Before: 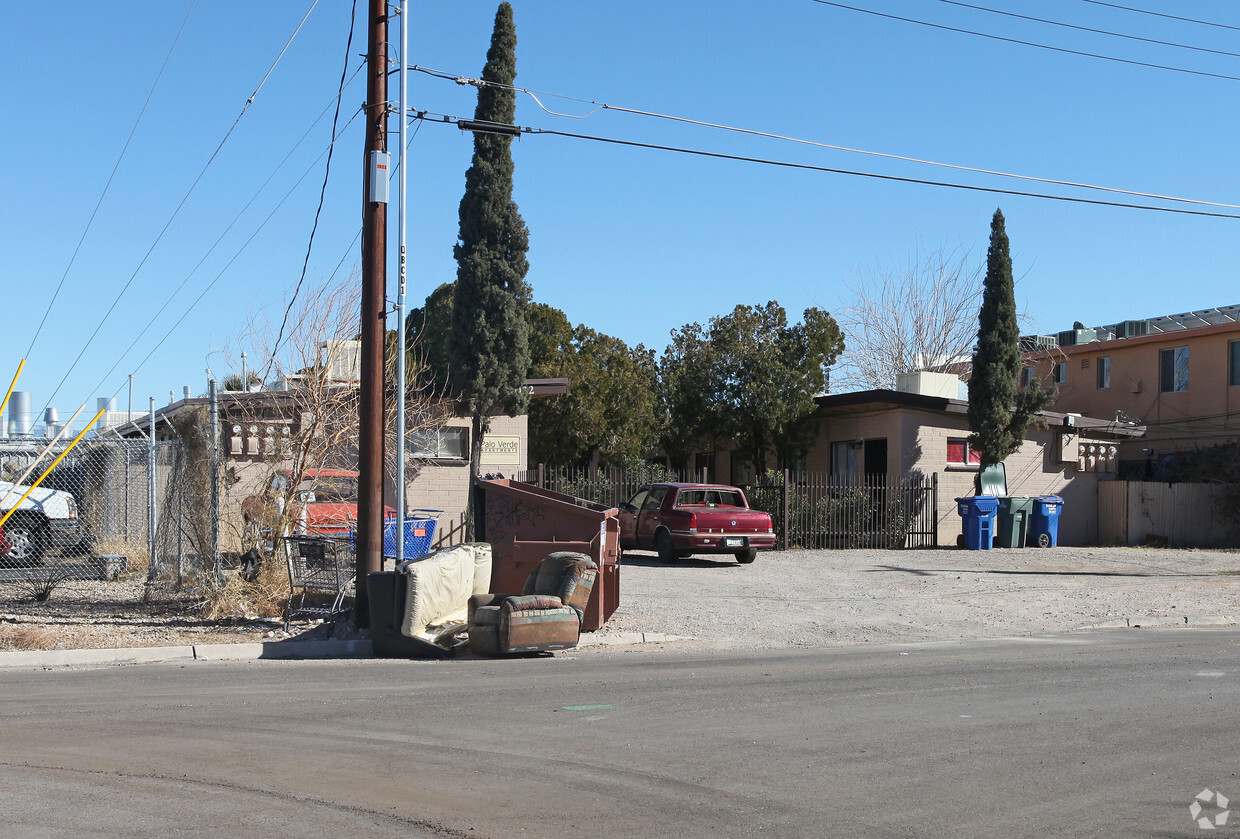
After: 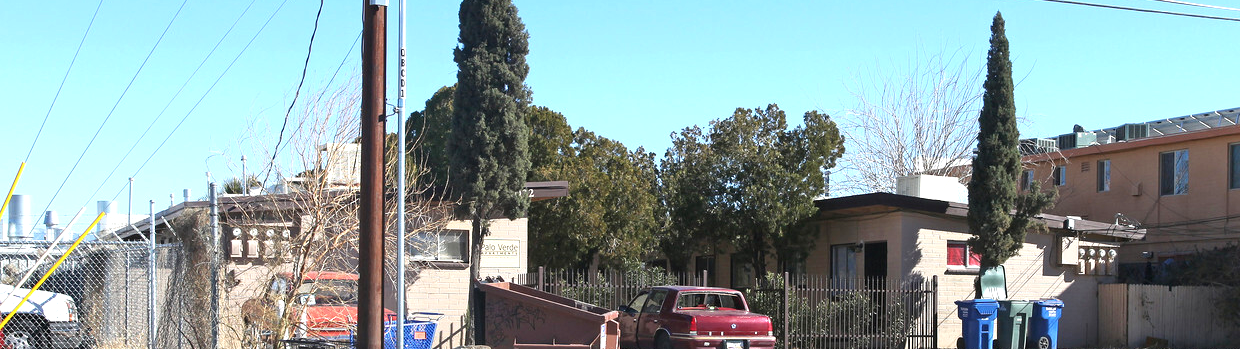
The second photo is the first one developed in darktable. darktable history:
crop and rotate: top 23.548%, bottom 34.822%
exposure: exposure 0.756 EV, compensate exposure bias true, compensate highlight preservation false
